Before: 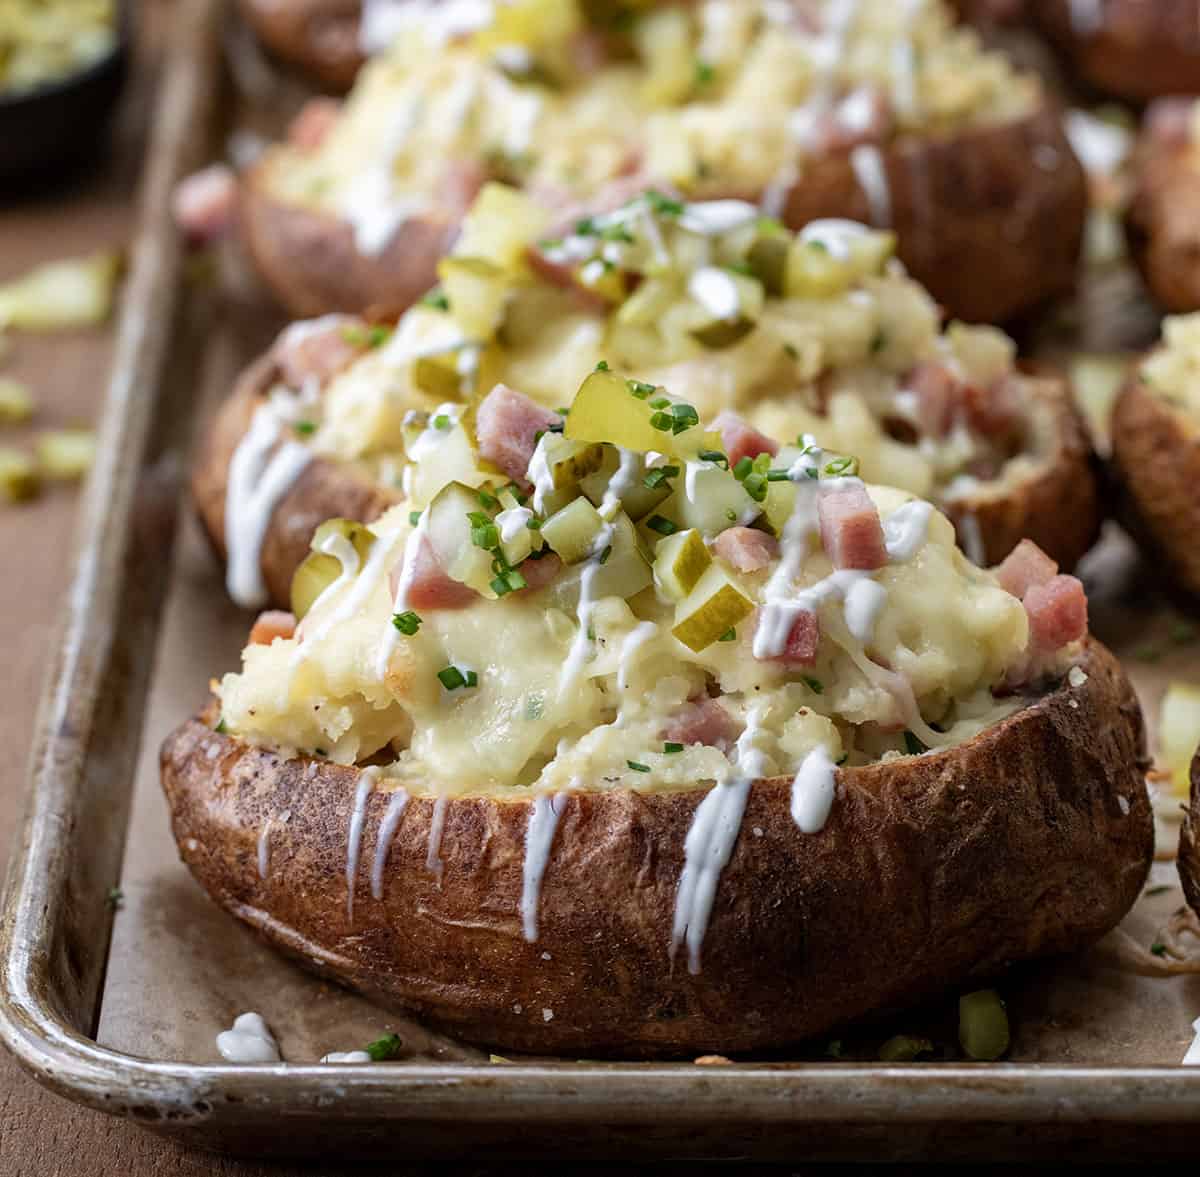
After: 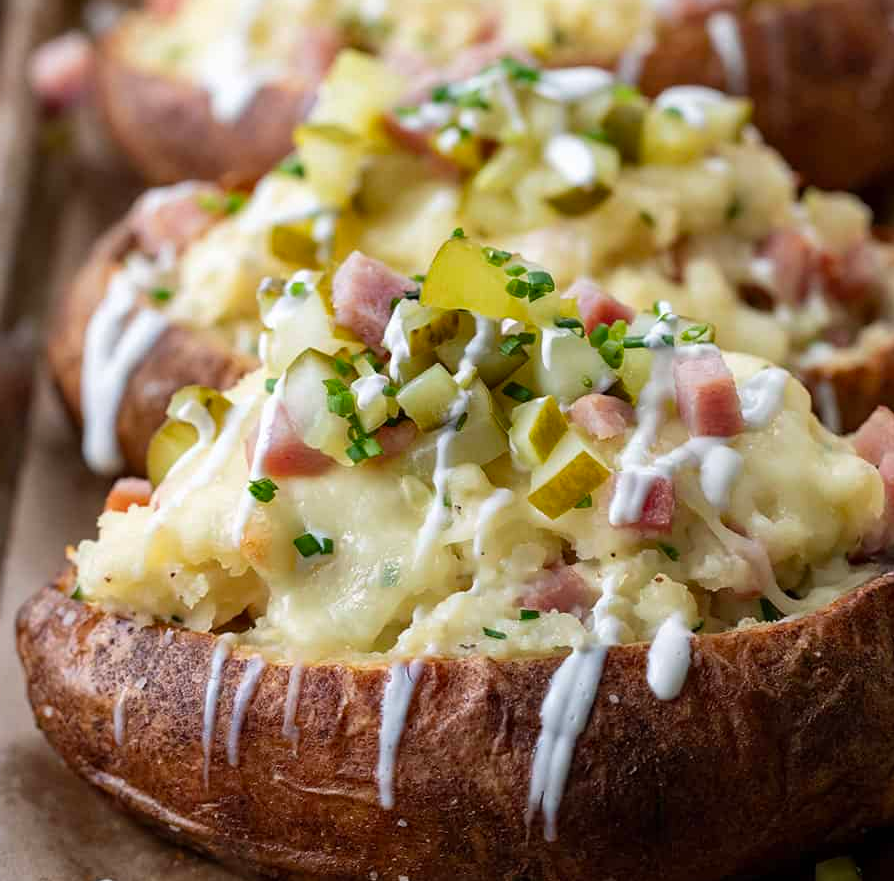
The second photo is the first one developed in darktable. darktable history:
crop and rotate: left 12.005%, top 11.359%, right 13.415%, bottom 13.726%
